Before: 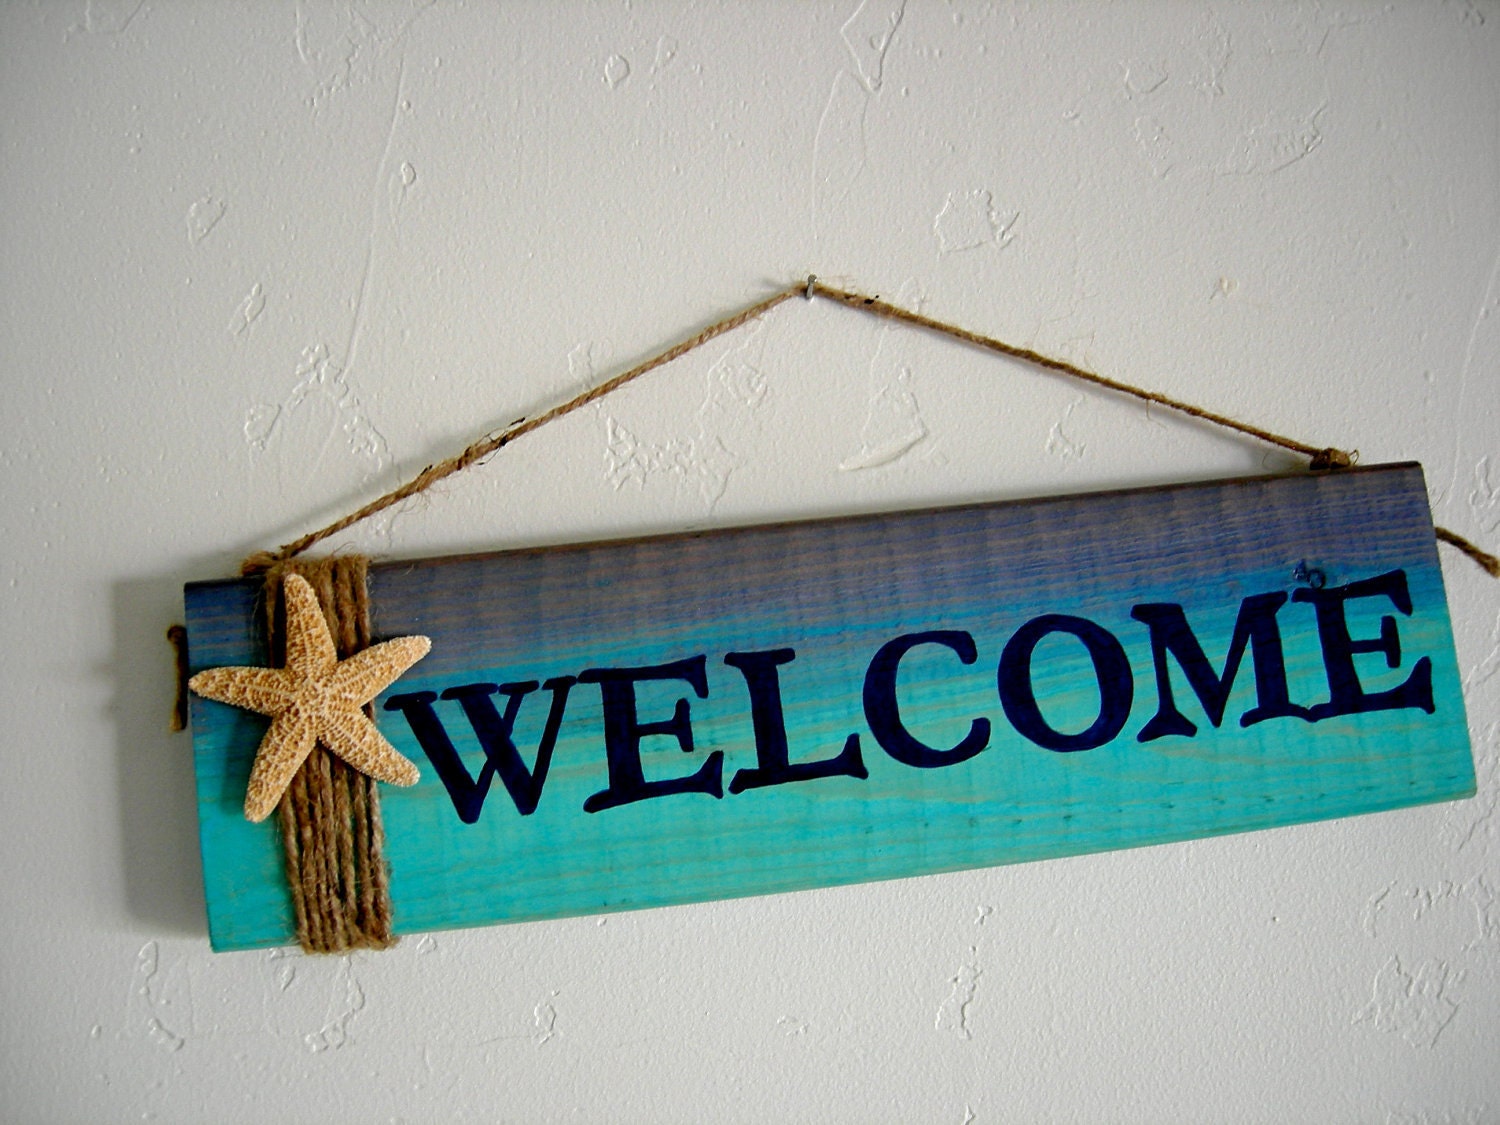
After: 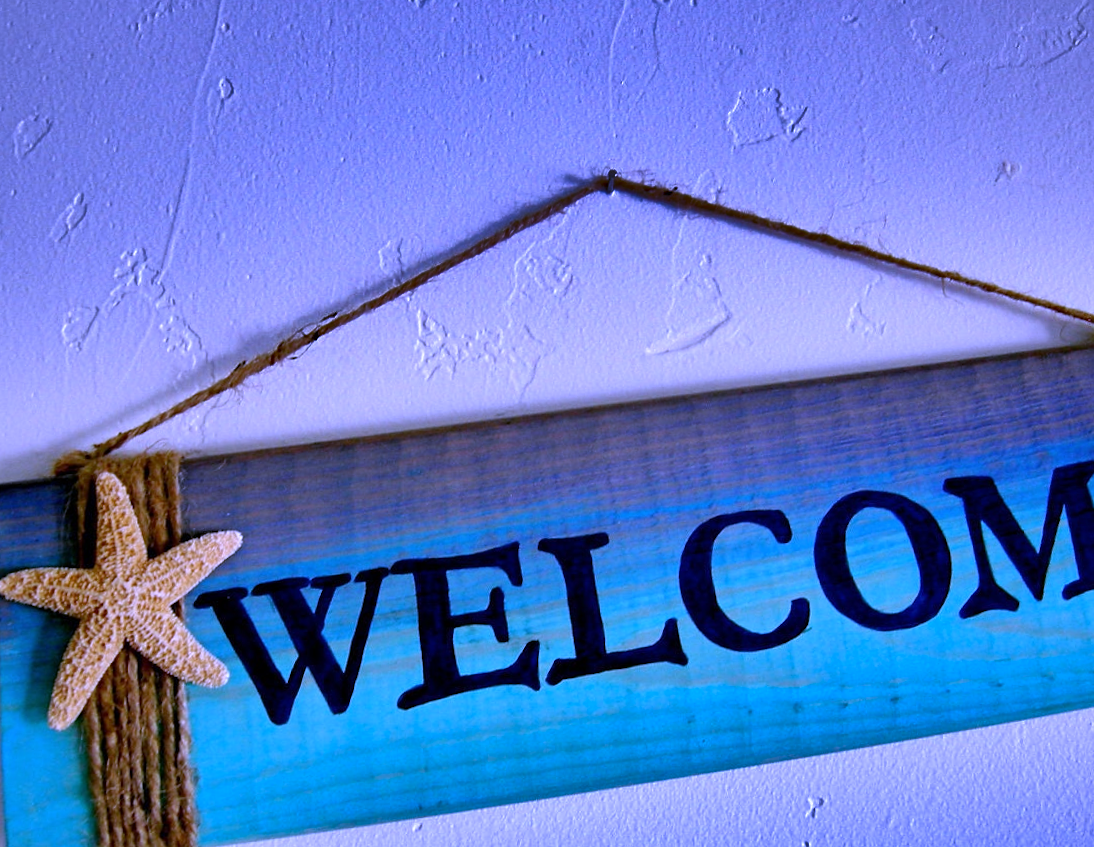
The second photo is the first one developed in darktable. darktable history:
shadows and highlights: shadows 20.91, highlights -82.73, soften with gaussian
crop and rotate: left 10.77%, top 5.1%, right 10.41%, bottom 16.76%
white balance: red 0.98, blue 1.61
rotate and perspective: rotation -1.68°, lens shift (vertical) -0.146, crop left 0.049, crop right 0.912, crop top 0.032, crop bottom 0.96
